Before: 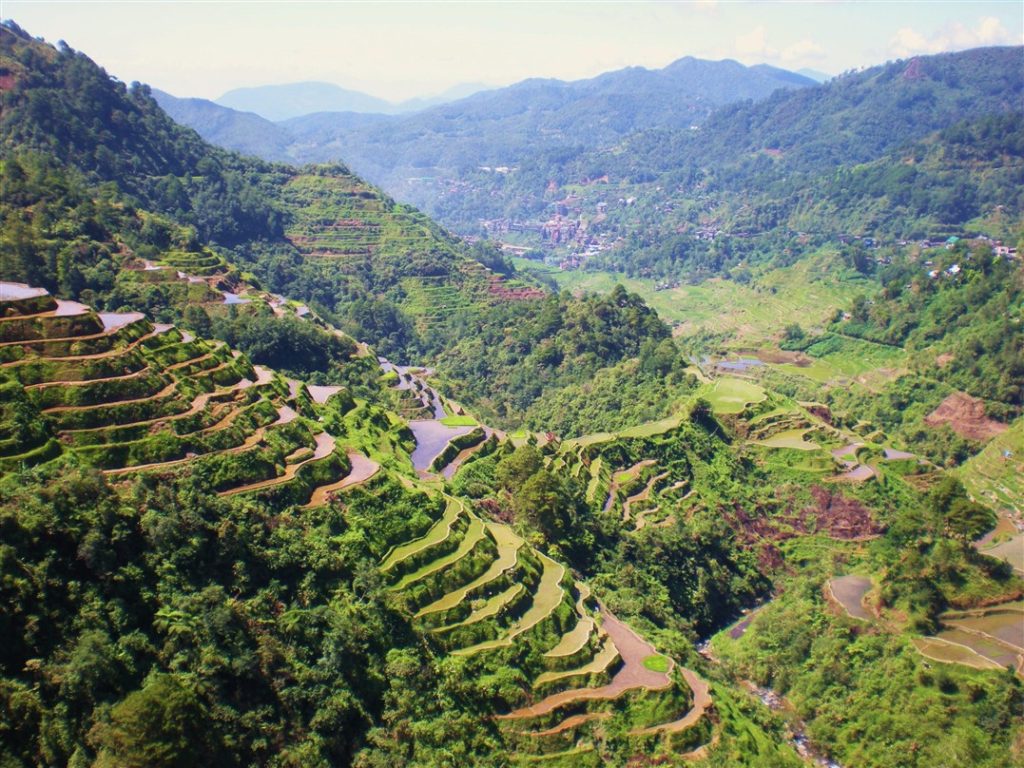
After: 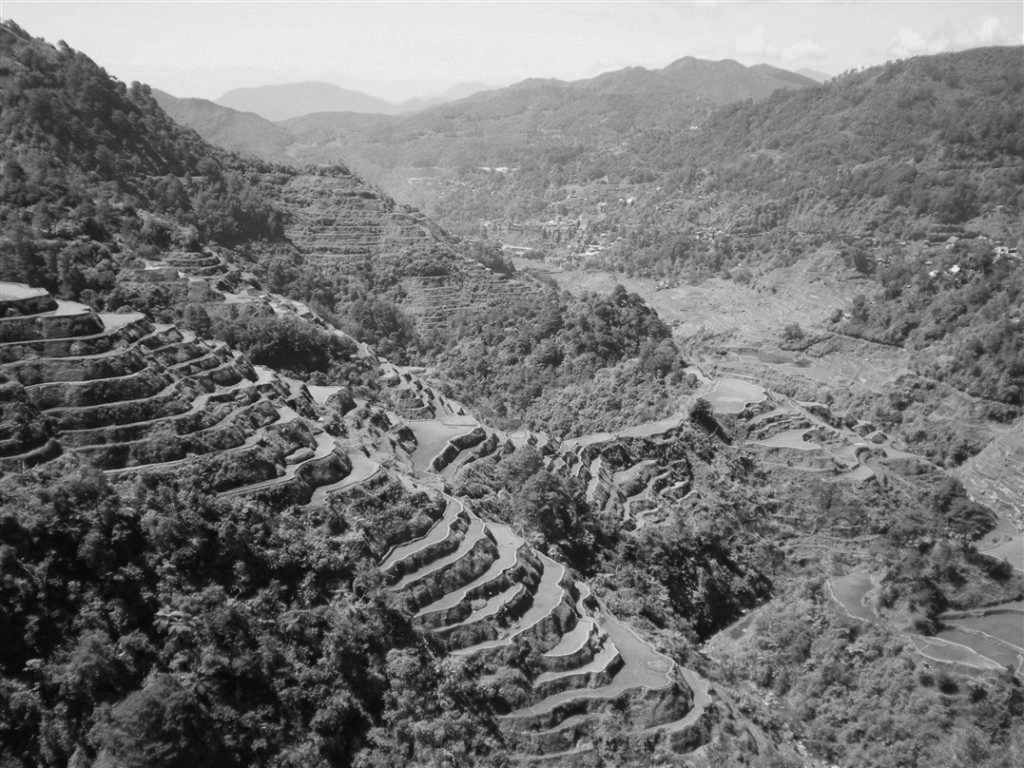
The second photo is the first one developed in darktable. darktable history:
base curve: curves: ch0 [(0, 0) (0.74, 0.67) (1, 1)]
monochrome: on, module defaults
